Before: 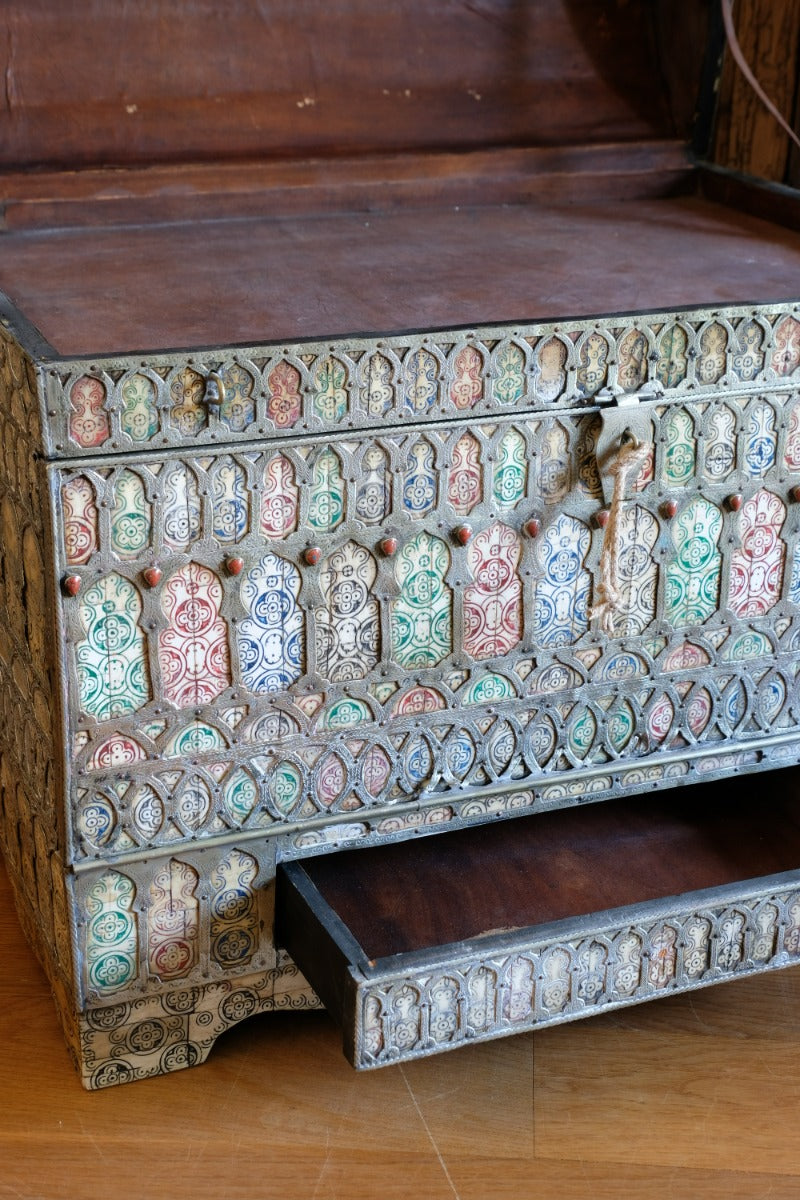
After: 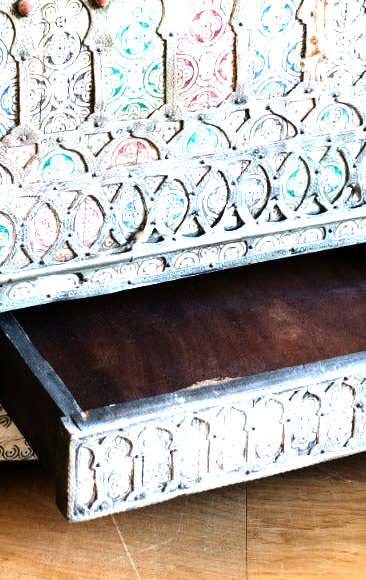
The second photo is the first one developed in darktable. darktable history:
tone equalizer "contrast tone curve: strong": -8 EV -1.08 EV, -7 EV -1.01 EV, -6 EV -0.867 EV, -5 EV -0.578 EV, -3 EV 0.578 EV, -2 EV 0.867 EV, -1 EV 1.01 EV, +0 EV 1.08 EV, edges refinement/feathering 500, mask exposure compensation -1.57 EV, preserve details no
exposure: exposure 0.781 EV
crop: left 35.976%, top 45.819%, right 18.162%, bottom 5.807%
